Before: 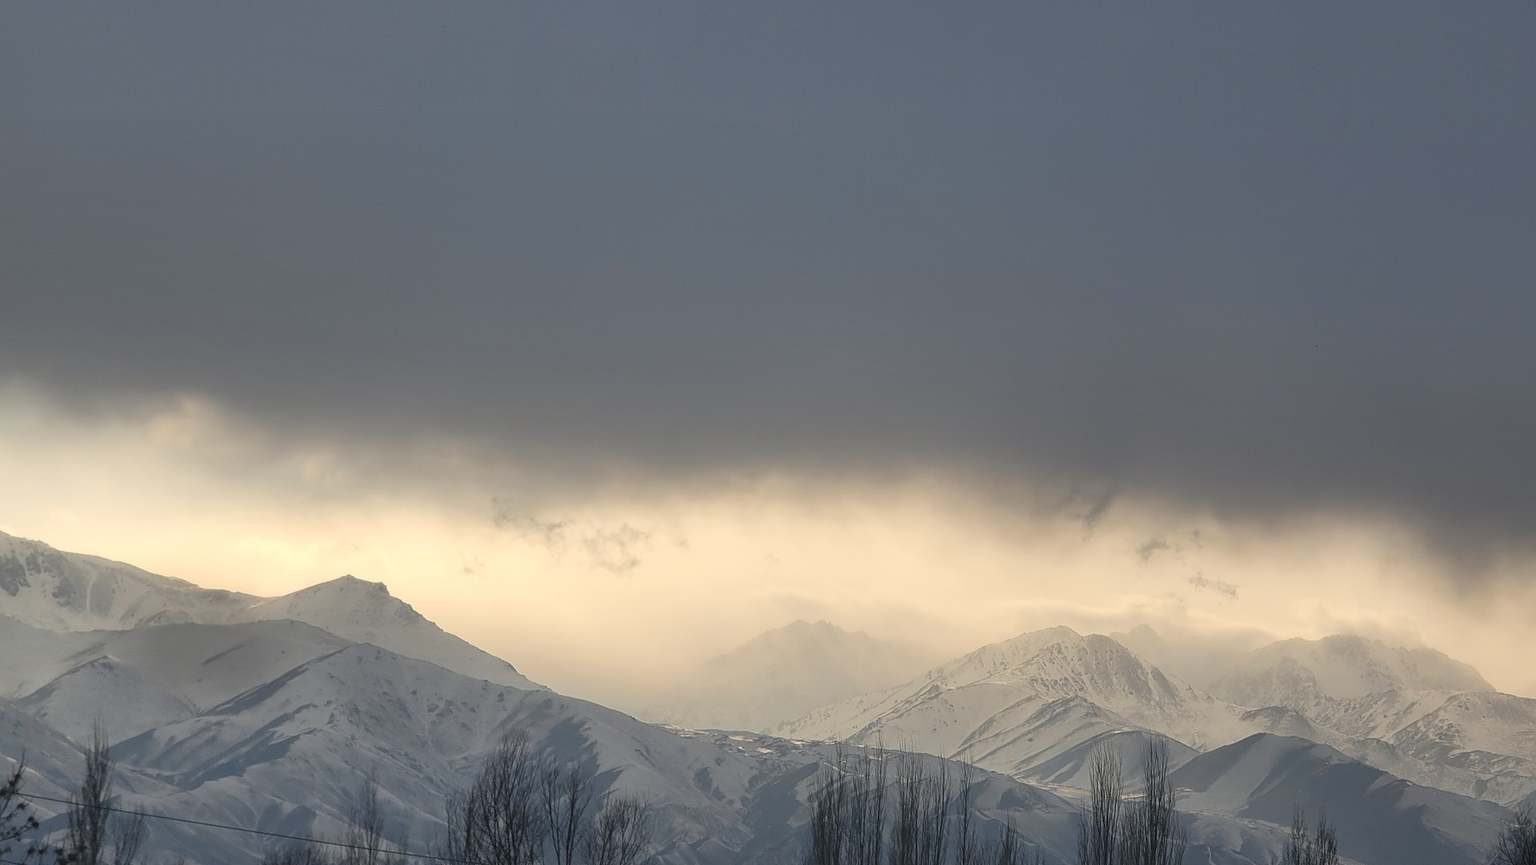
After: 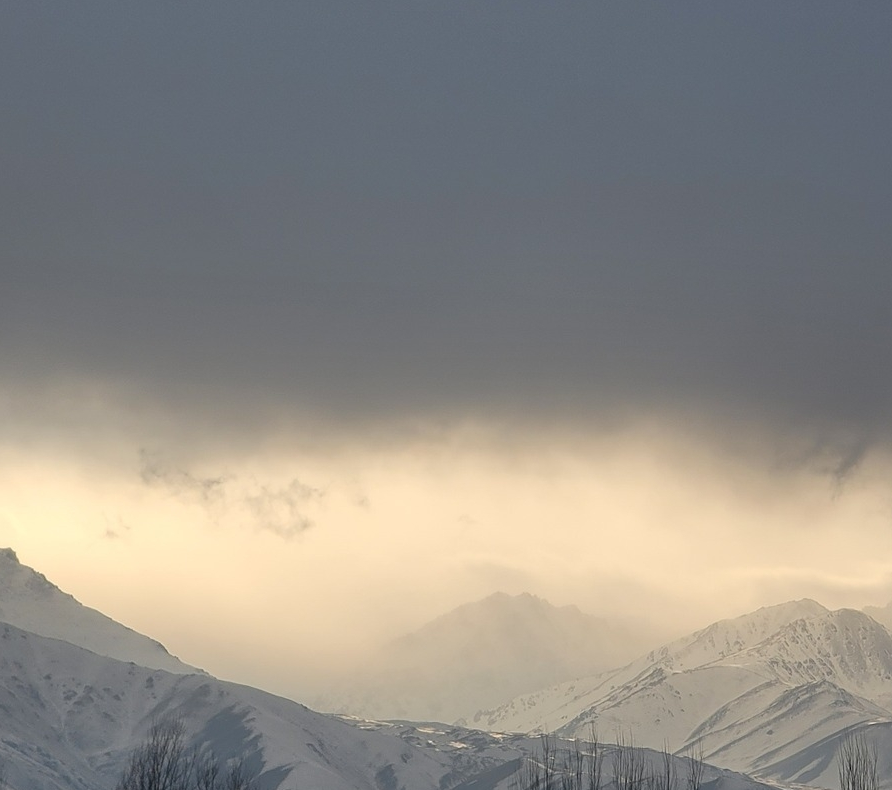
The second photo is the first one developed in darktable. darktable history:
crop and rotate: angle 0.019°, left 24.302%, top 13.227%, right 26.036%, bottom 8.708%
